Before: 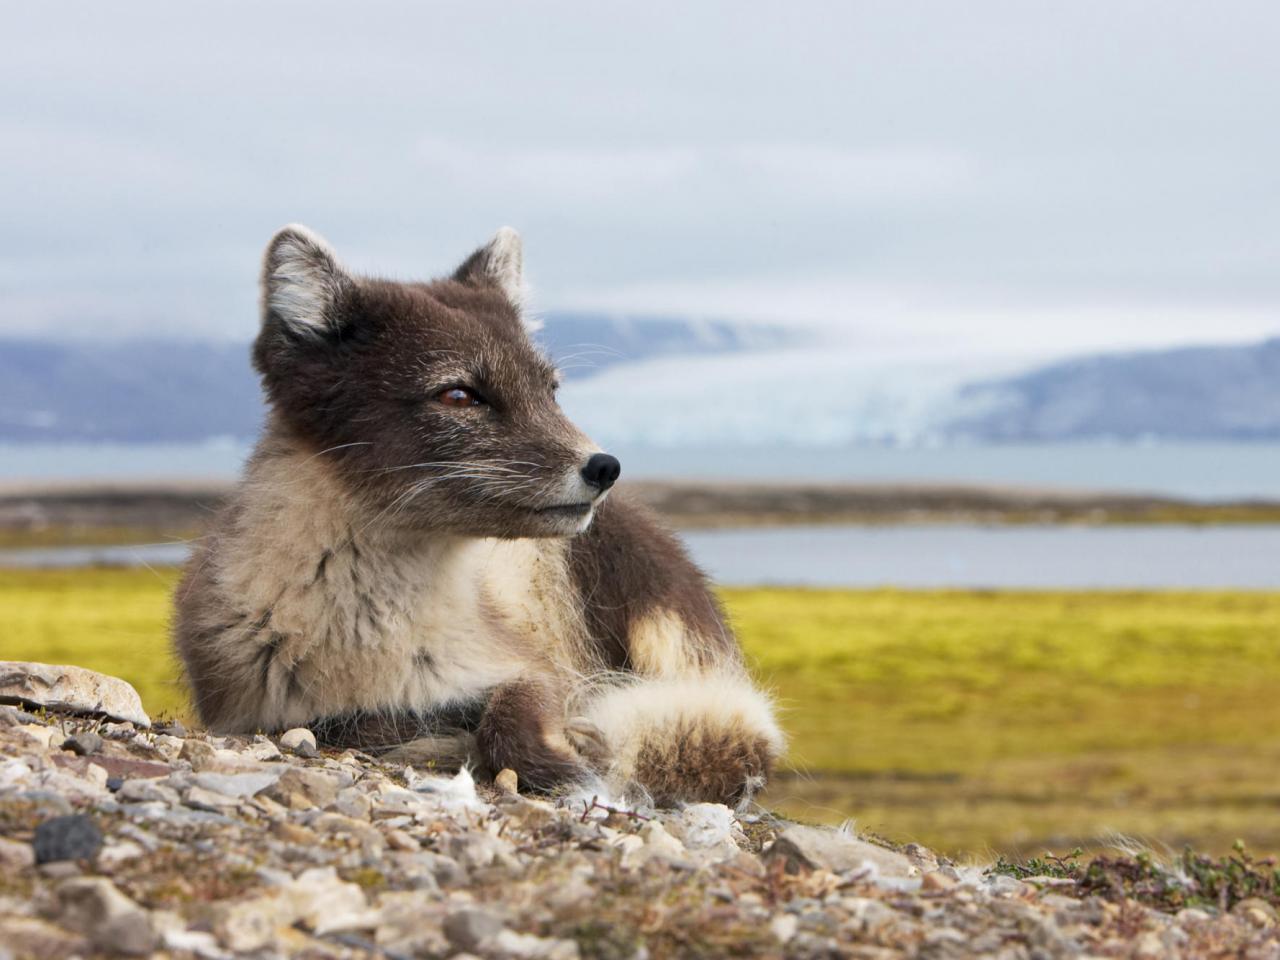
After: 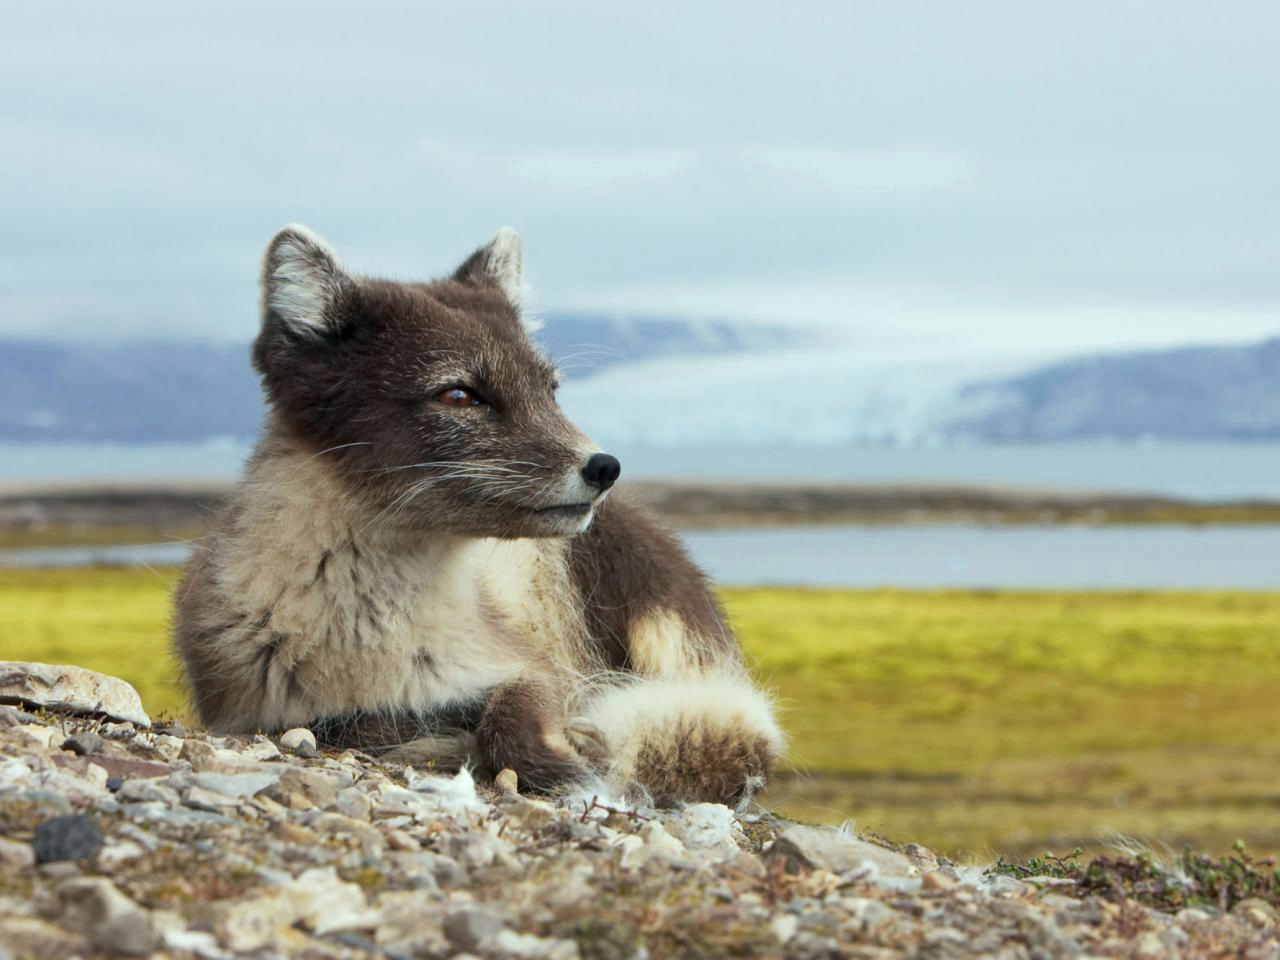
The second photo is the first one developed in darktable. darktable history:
color correction: highlights a* -6.69, highlights b* 0.49
contrast brightness saturation: saturation -0.05
